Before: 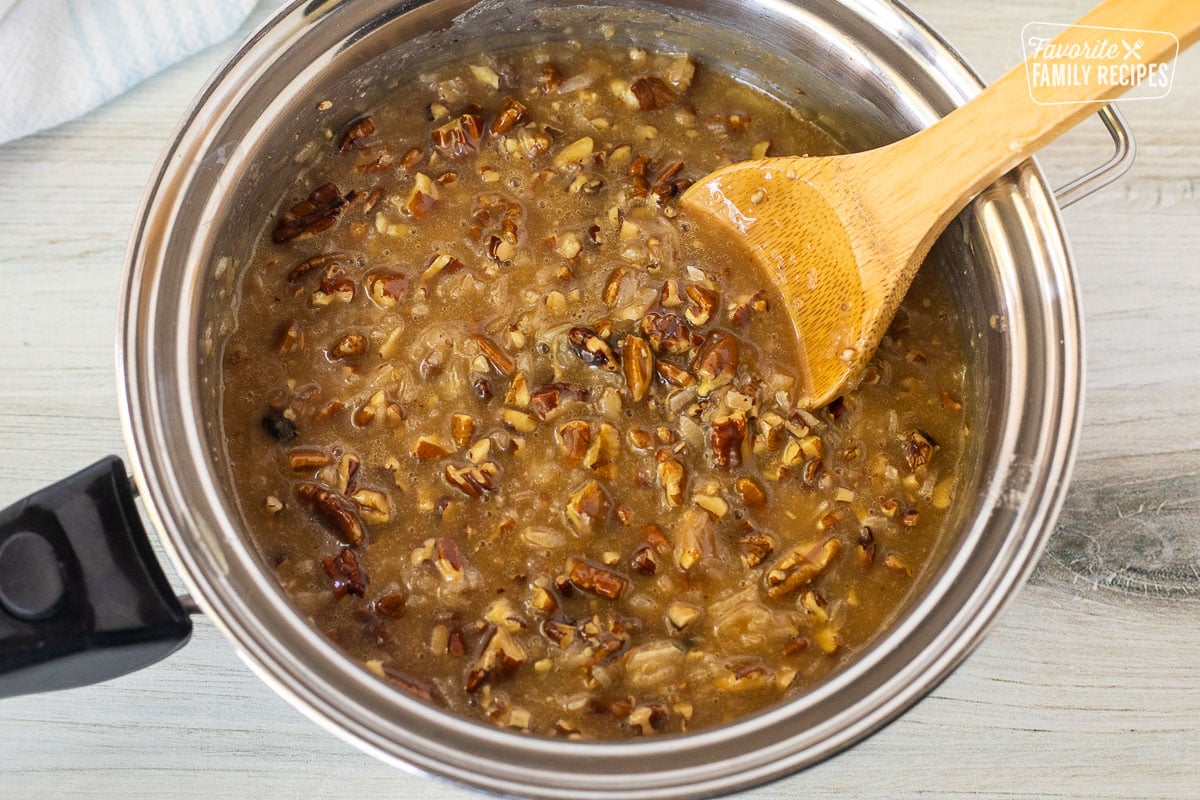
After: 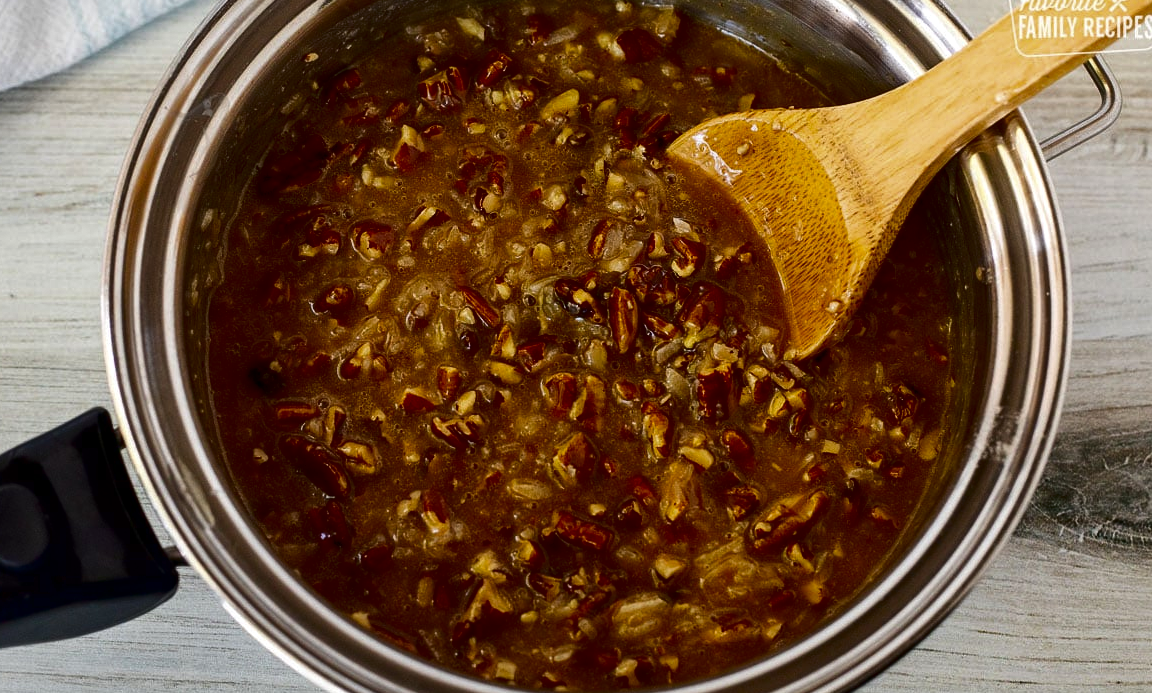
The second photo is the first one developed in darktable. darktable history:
contrast brightness saturation: contrast 0.087, brightness -0.576, saturation 0.165
local contrast: mode bilateral grid, contrast 20, coarseness 49, detail 119%, midtone range 0.2
crop: left 1.215%, top 6.106%, right 1.588%, bottom 6.713%
